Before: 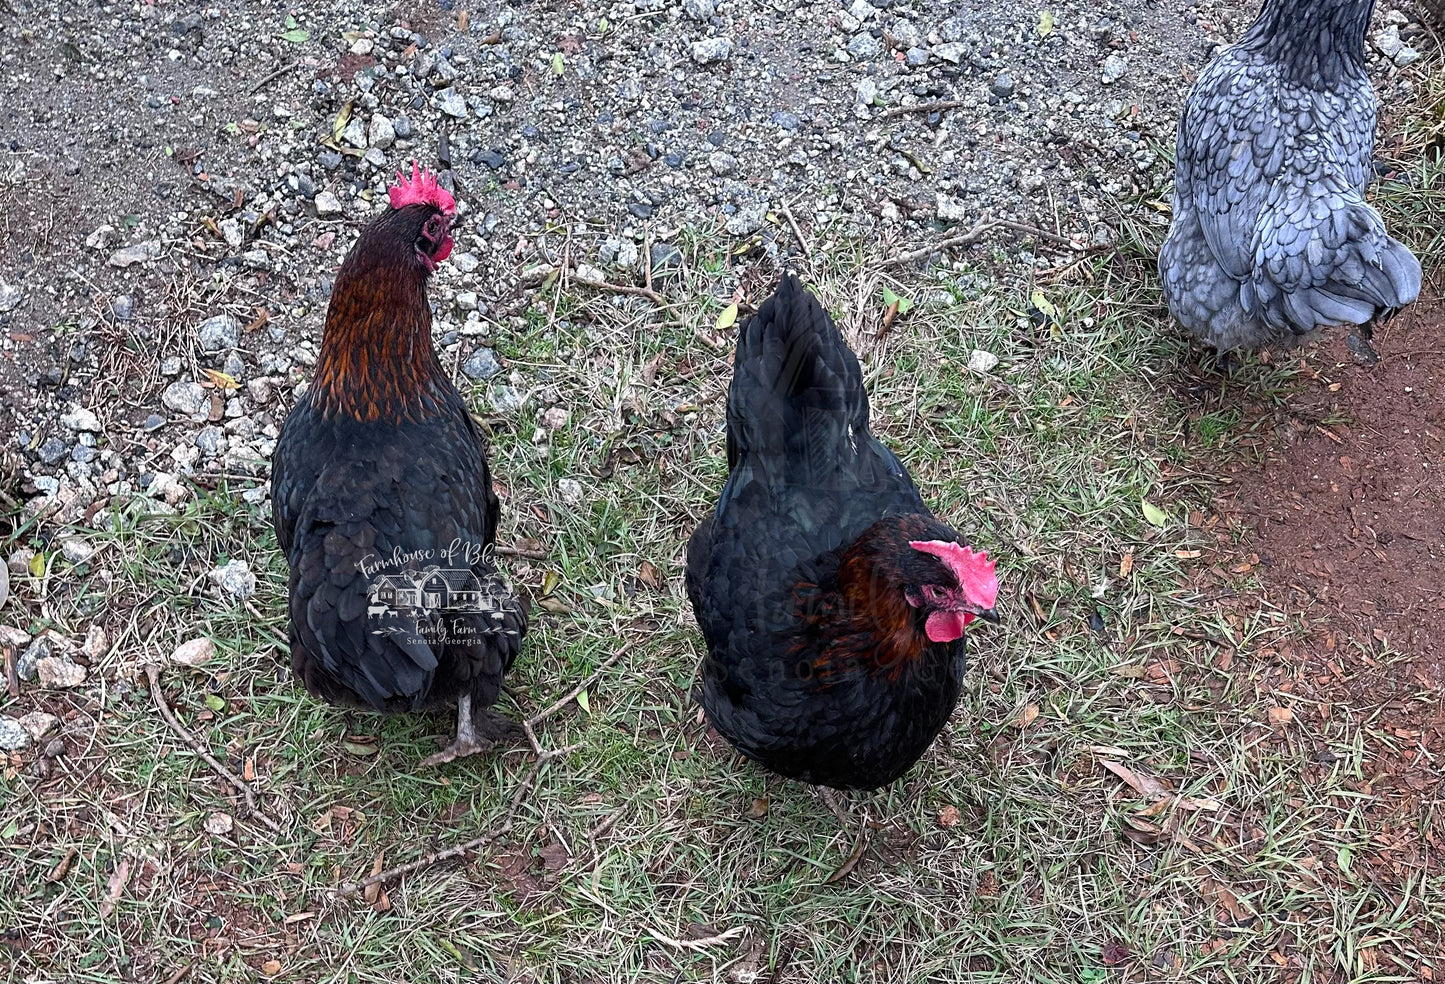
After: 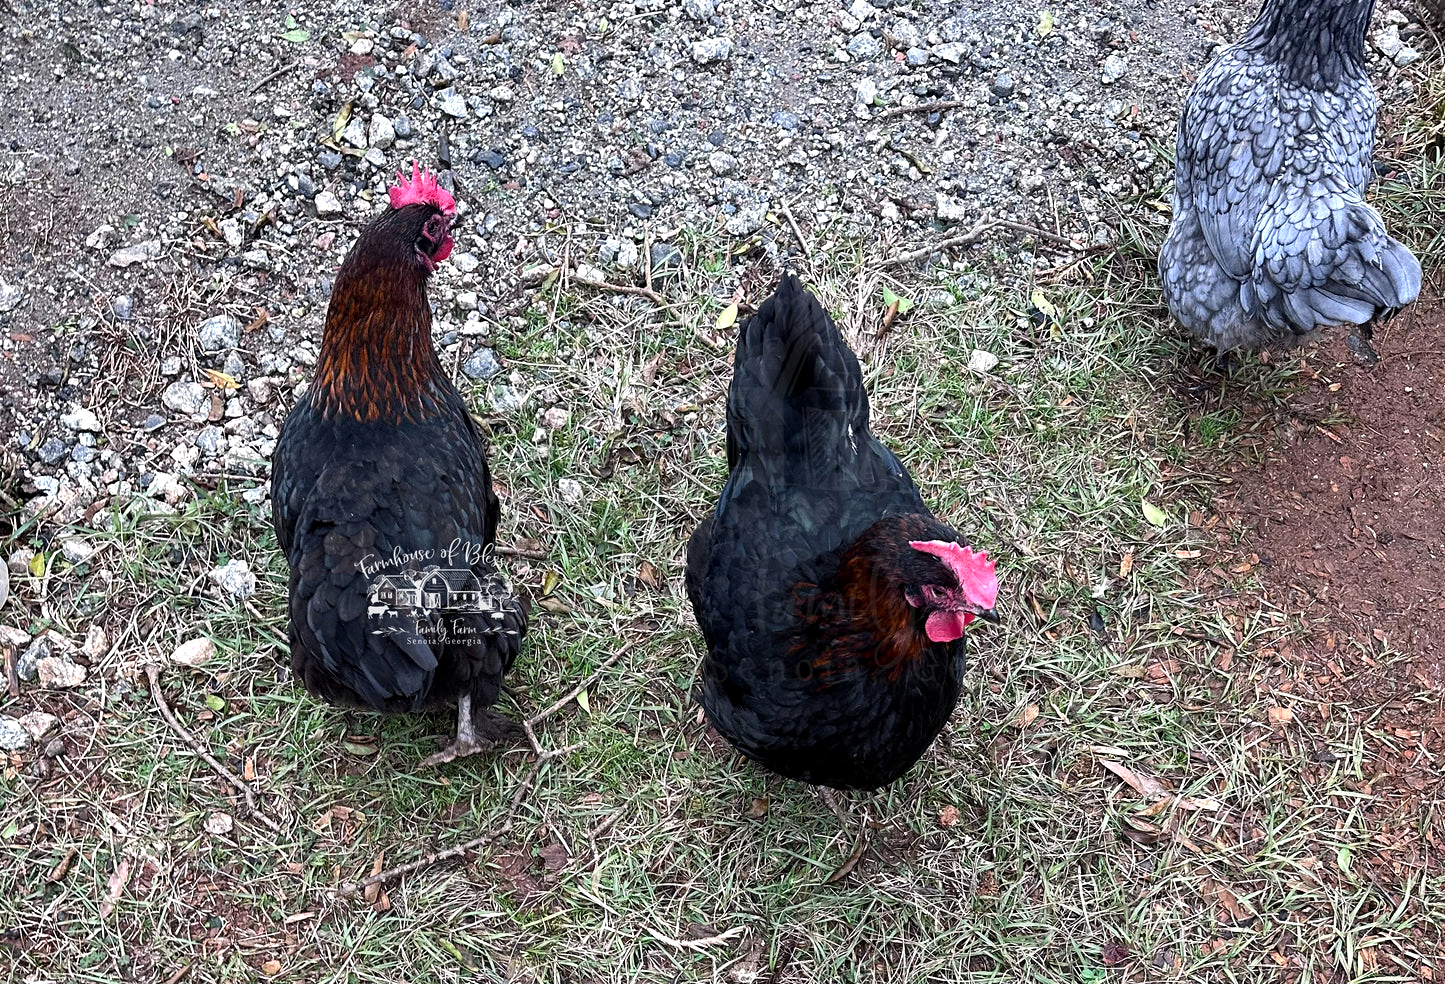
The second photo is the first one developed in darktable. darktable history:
tone equalizer: -8 EV -0.422 EV, -7 EV -0.395 EV, -6 EV -0.296 EV, -5 EV -0.22 EV, -3 EV 0.193 EV, -2 EV 0.345 EV, -1 EV 0.407 EV, +0 EV 0.42 EV, edges refinement/feathering 500, mask exposure compensation -1.57 EV, preserve details no
exposure: black level correction 0.001, compensate highlight preservation false
